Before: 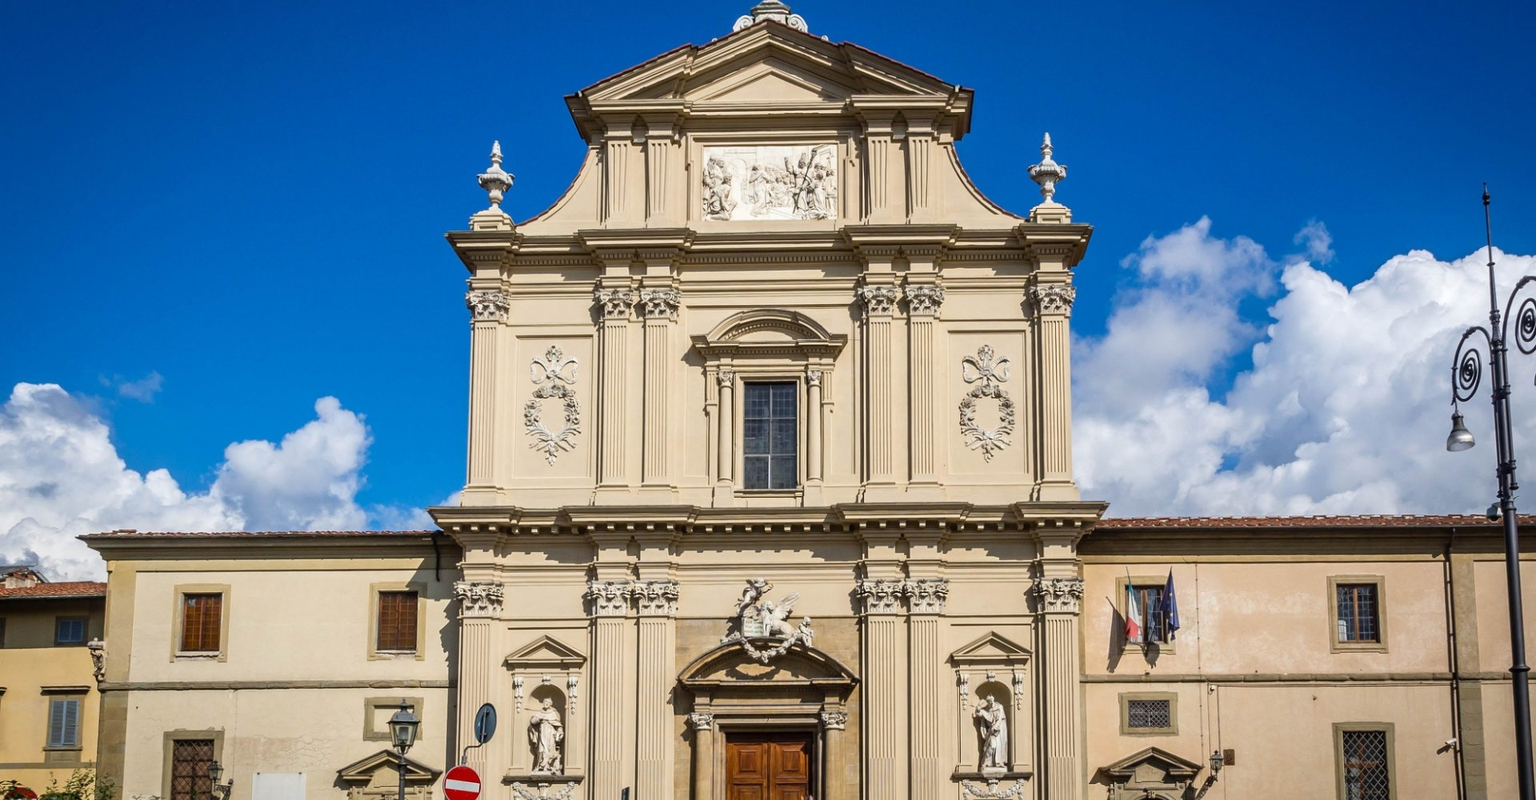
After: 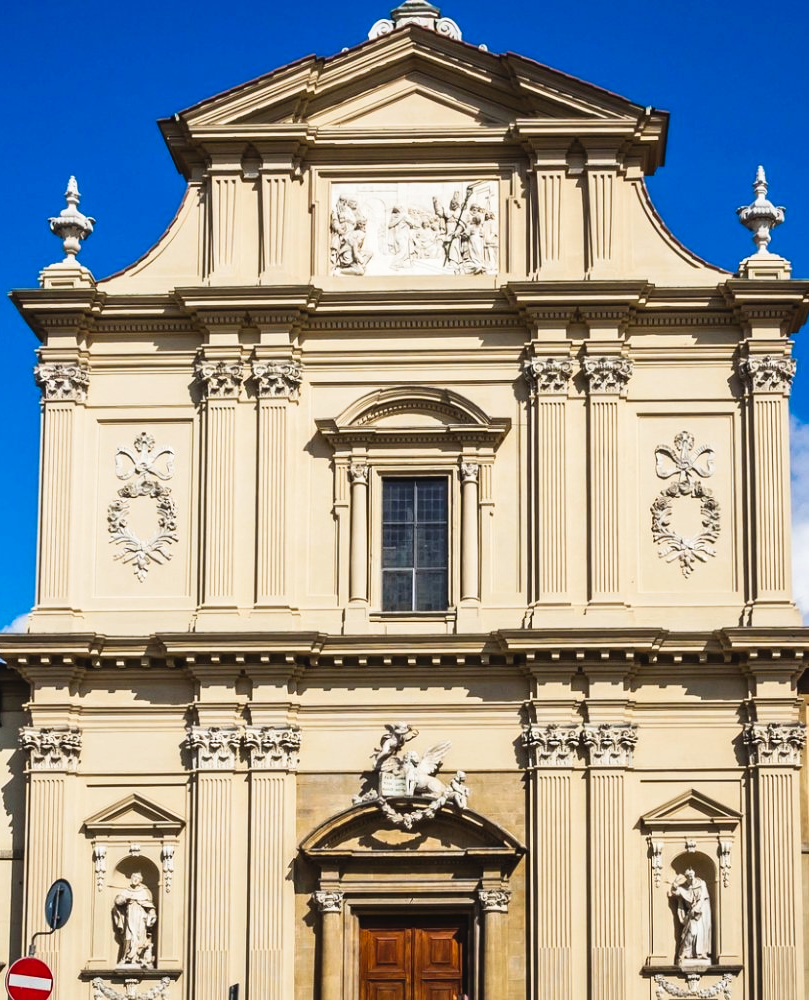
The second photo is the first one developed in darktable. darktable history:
crop: left 28.583%, right 29.231%
tone curve: curves: ch0 [(0, 0) (0.003, 0.036) (0.011, 0.04) (0.025, 0.042) (0.044, 0.052) (0.069, 0.066) (0.1, 0.085) (0.136, 0.106) (0.177, 0.144) (0.224, 0.188) (0.277, 0.241) (0.335, 0.307) (0.399, 0.382) (0.468, 0.466) (0.543, 0.56) (0.623, 0.672) (0.709, 0.772) (0.801, 0.876) (0.898, 0.949) (1, 1)], preserve colors none
base curve: curves: ch0 [(0, 0) (0.283, 0.295) (1, 1)], preserve colors none
